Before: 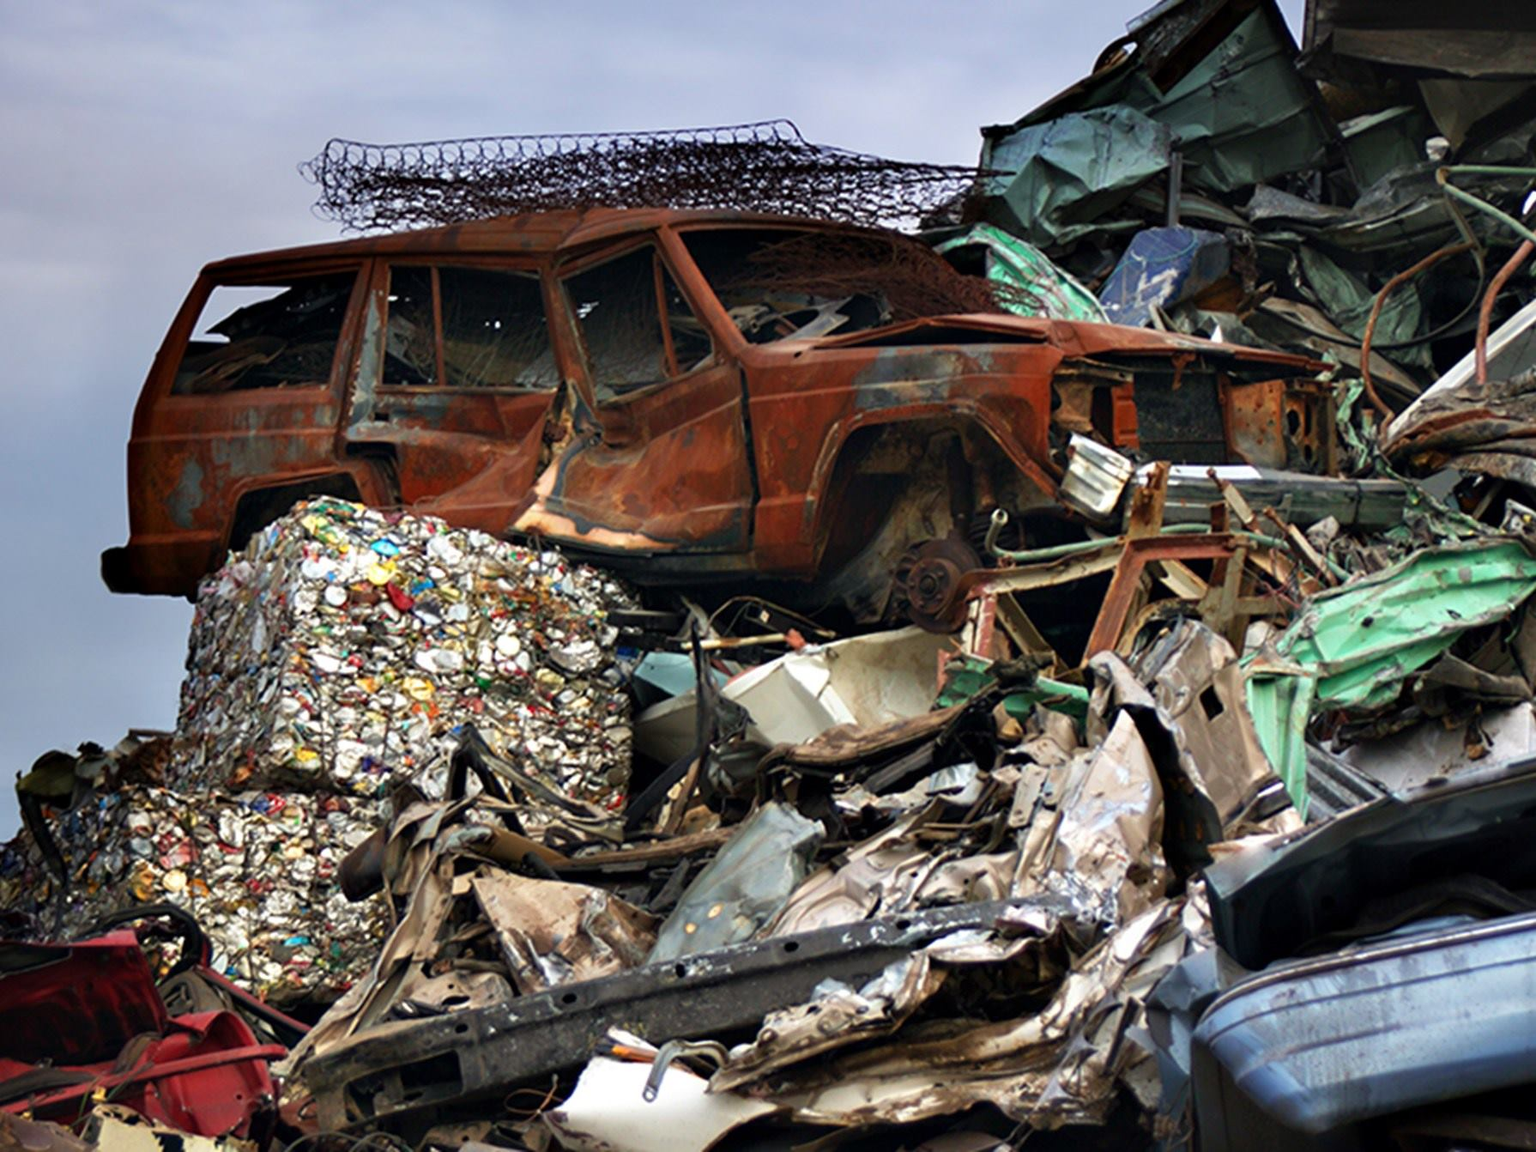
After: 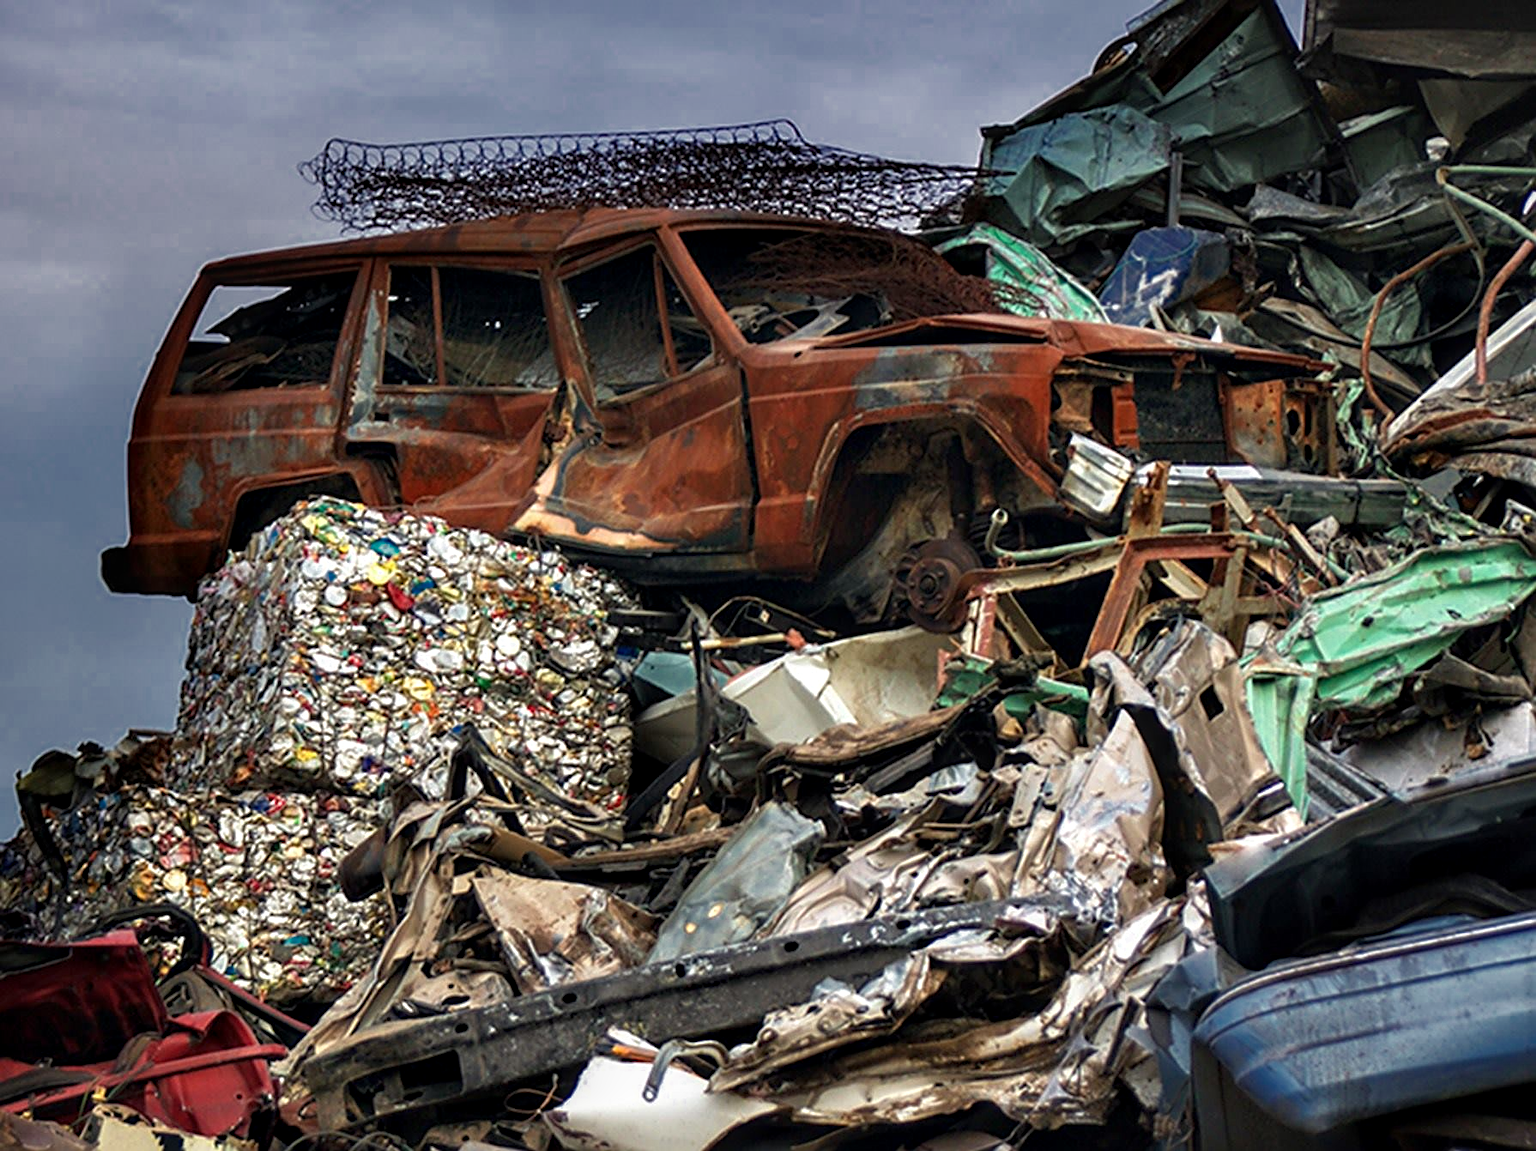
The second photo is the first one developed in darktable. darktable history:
sharpen: on, module defaults
color zones: curves: ch0 [(0, 0.497) (0.143, 0.5) (0.286, 0.5) (0.429, 0.483) (0.571, 0.116) (0.714, -0.006) (0.857, 0.28) (1, 0.497)]
local contrast: detail 130%
